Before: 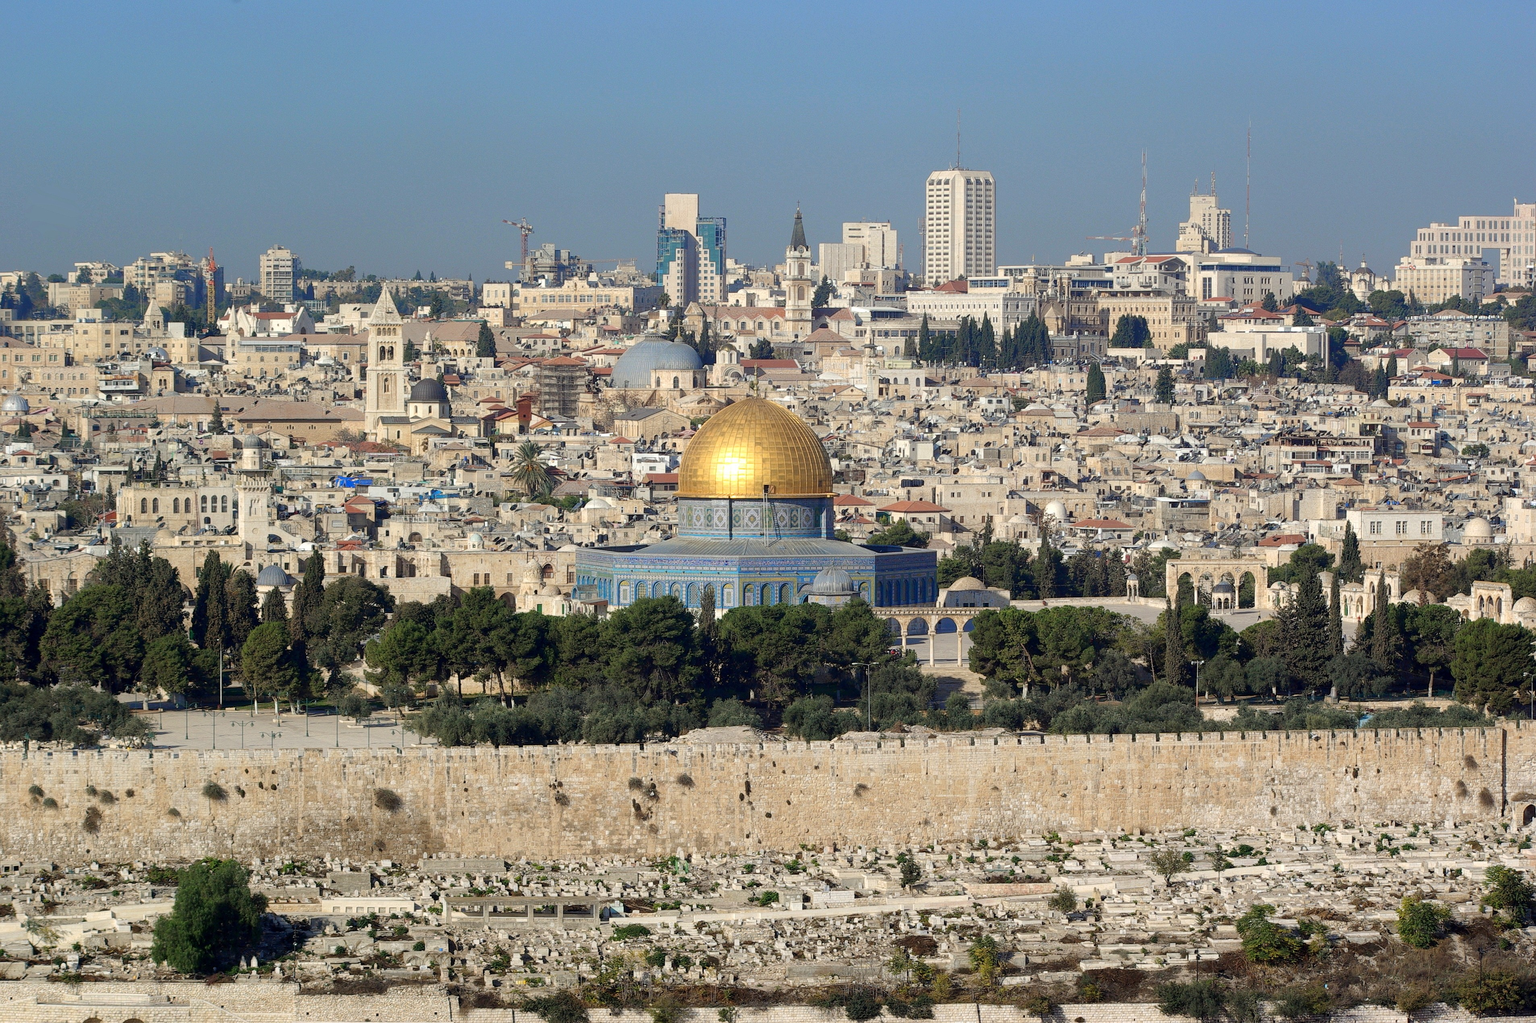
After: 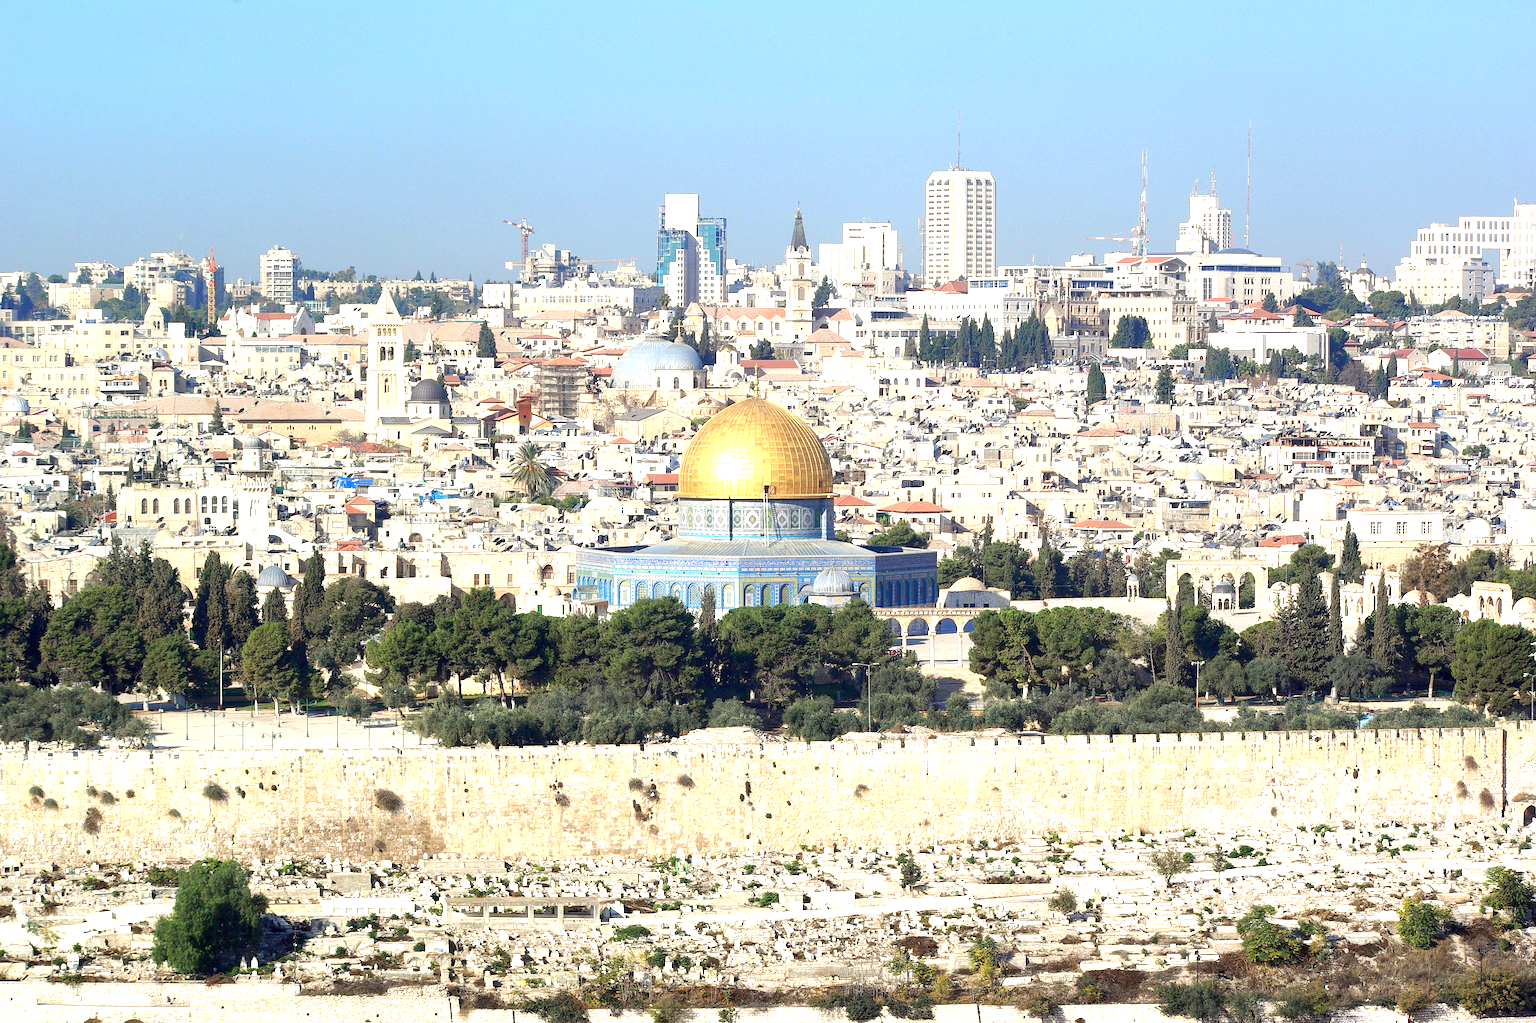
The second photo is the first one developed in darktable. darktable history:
exposure: black level correction 0, exposure 1.284 EV, compensate exposure bias true, compensate highlight preservation false
